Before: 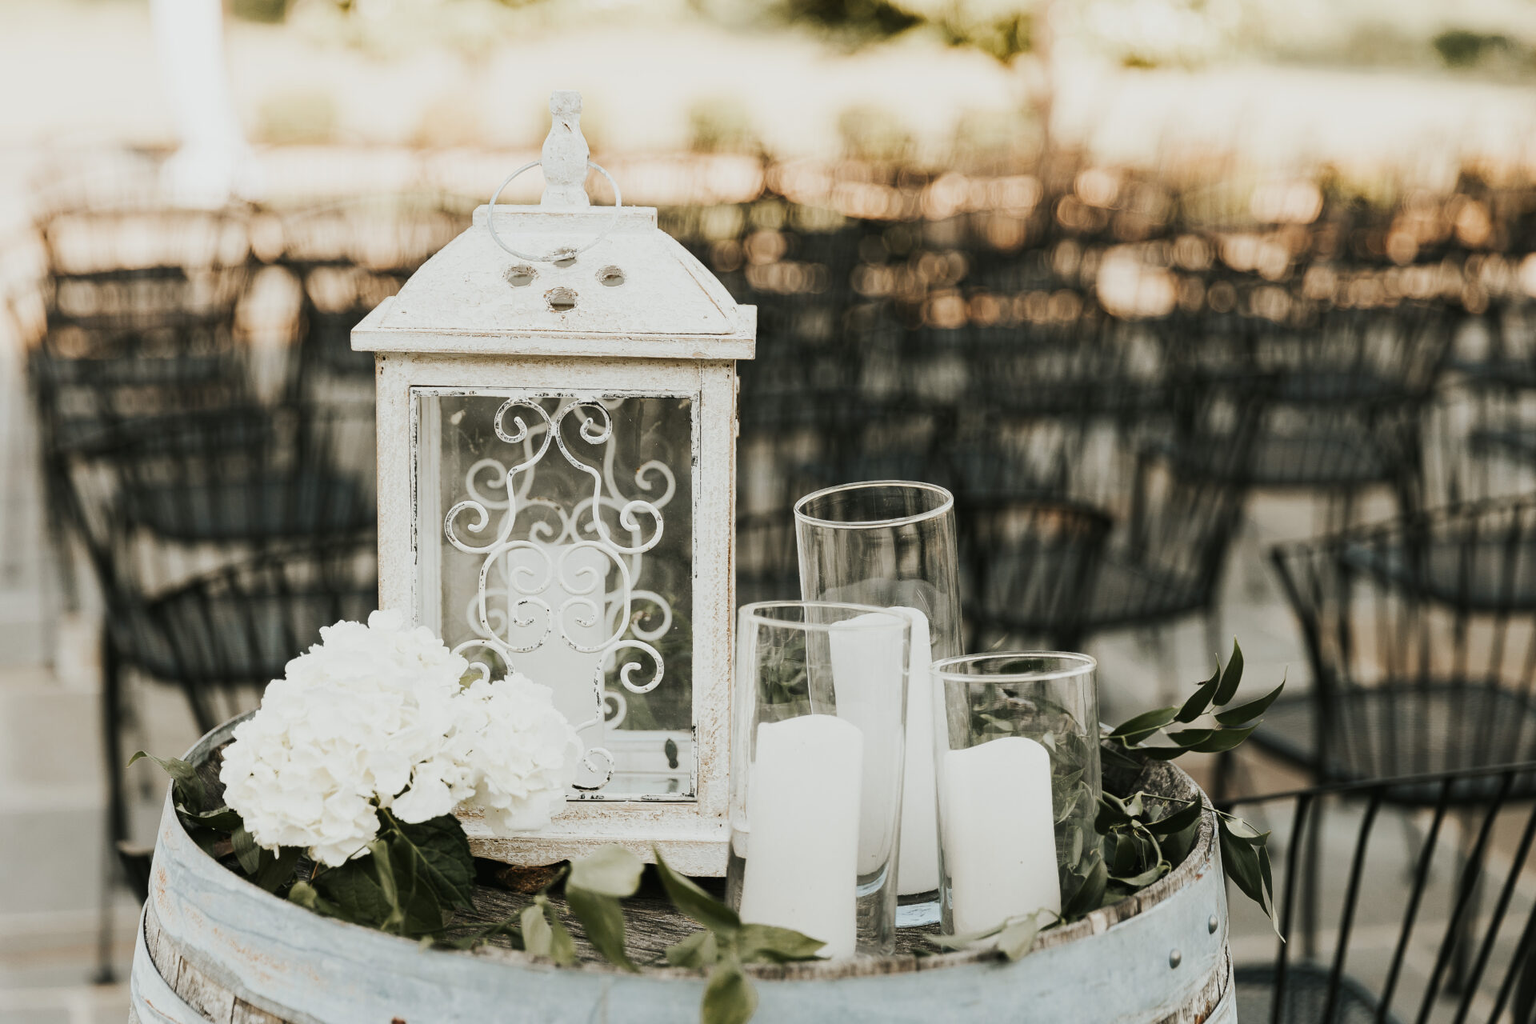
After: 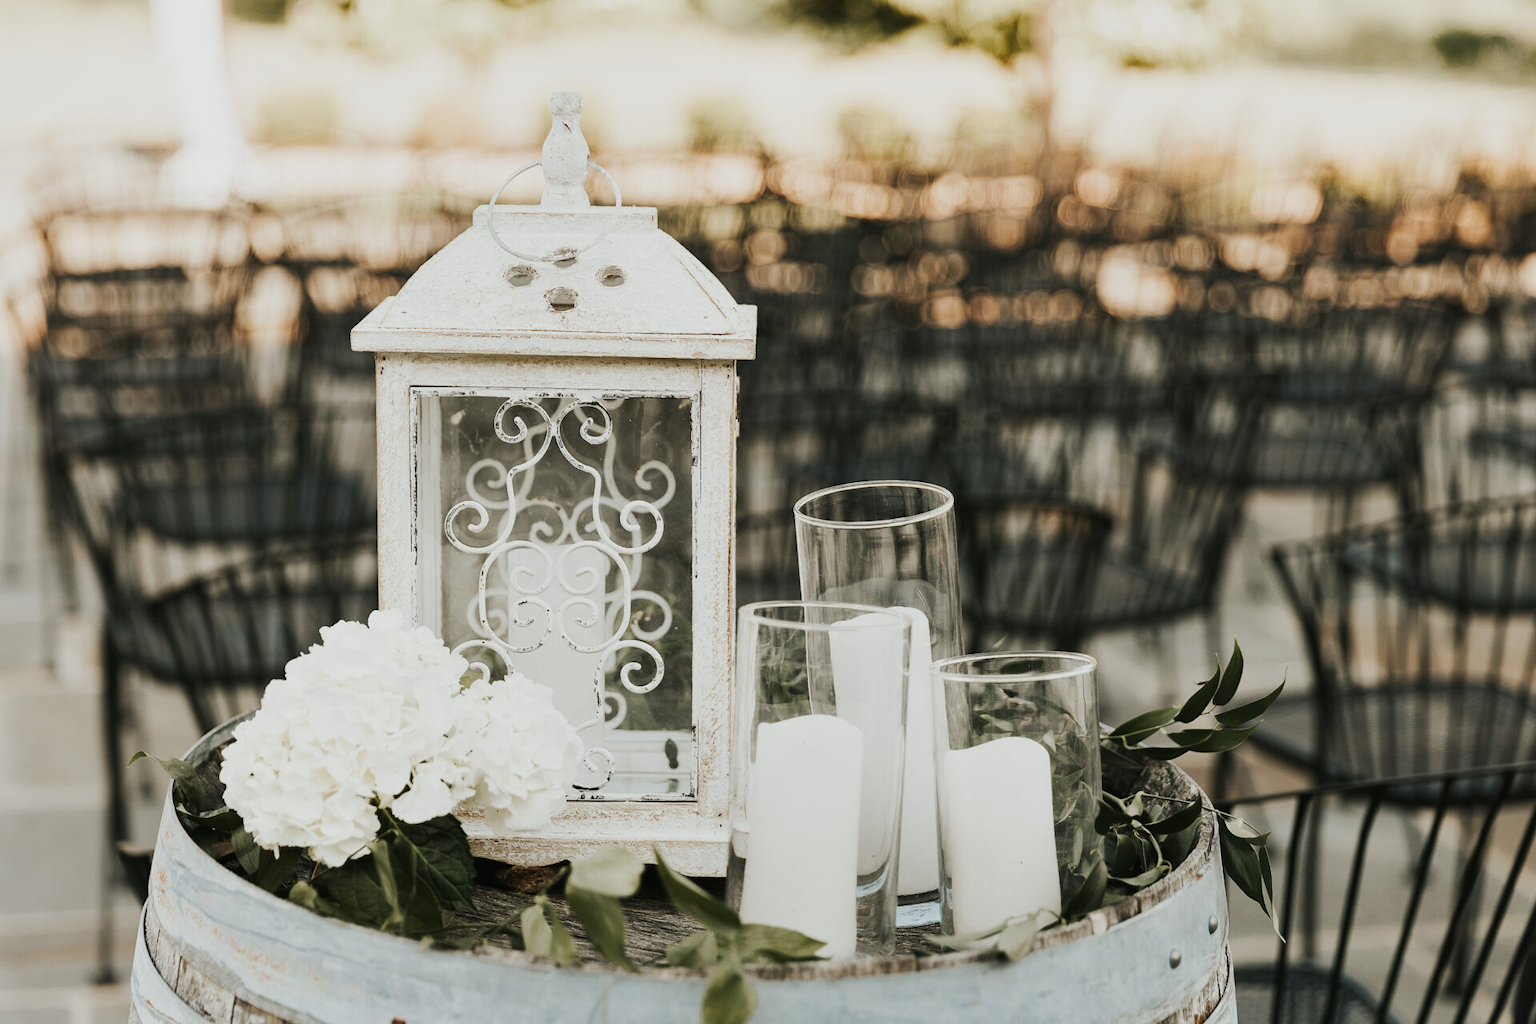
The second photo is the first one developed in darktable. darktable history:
shadows and highlights: shadows 36.33, highlights -27.37, soften with gaussian
